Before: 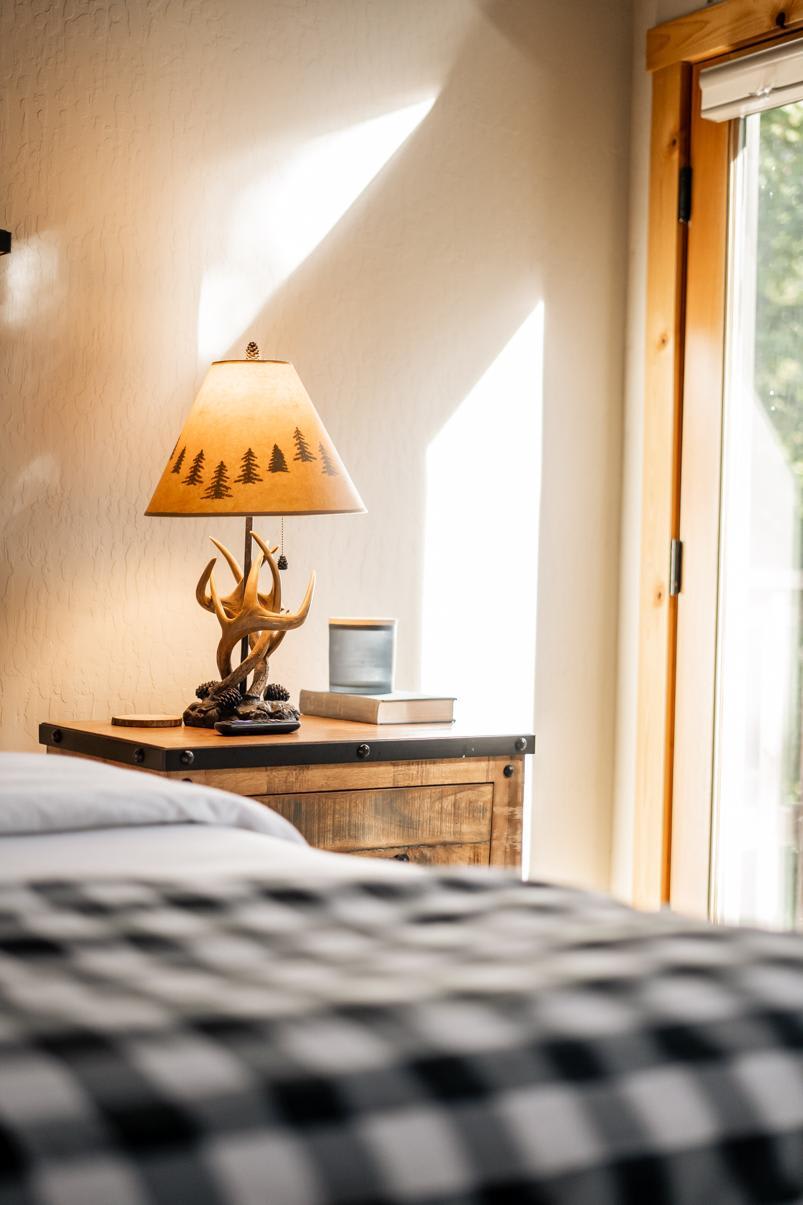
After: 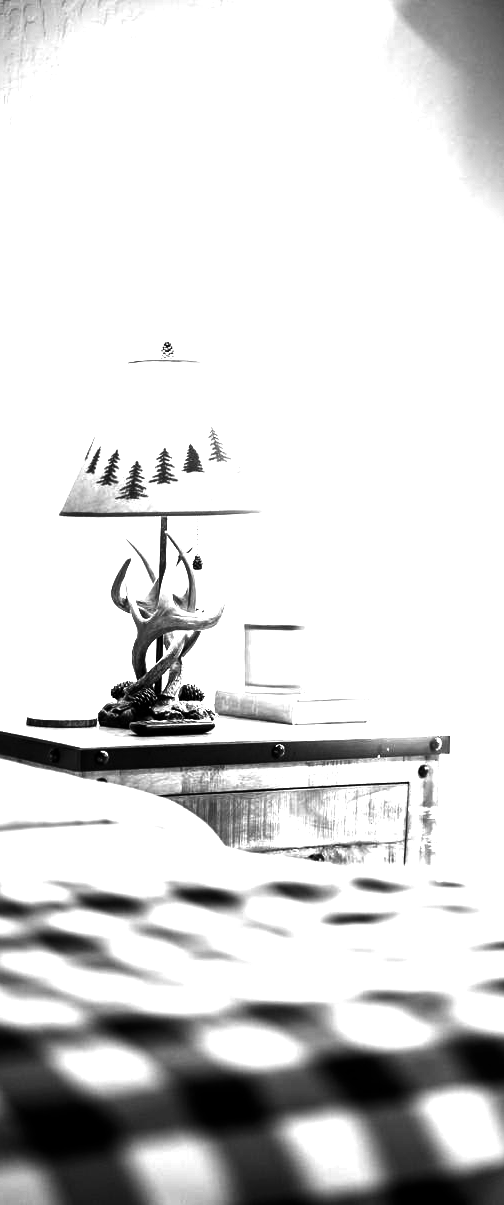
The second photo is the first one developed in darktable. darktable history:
crop: left 10.644%, right 26.528%
exposure: black level correction 0.001, exposure 1.735 EV, compensate highlight preservation false
monochrome: on, module defaults
contrast brightness saturation: contrast 0.09, brightness -0.59, saturation 0.17
